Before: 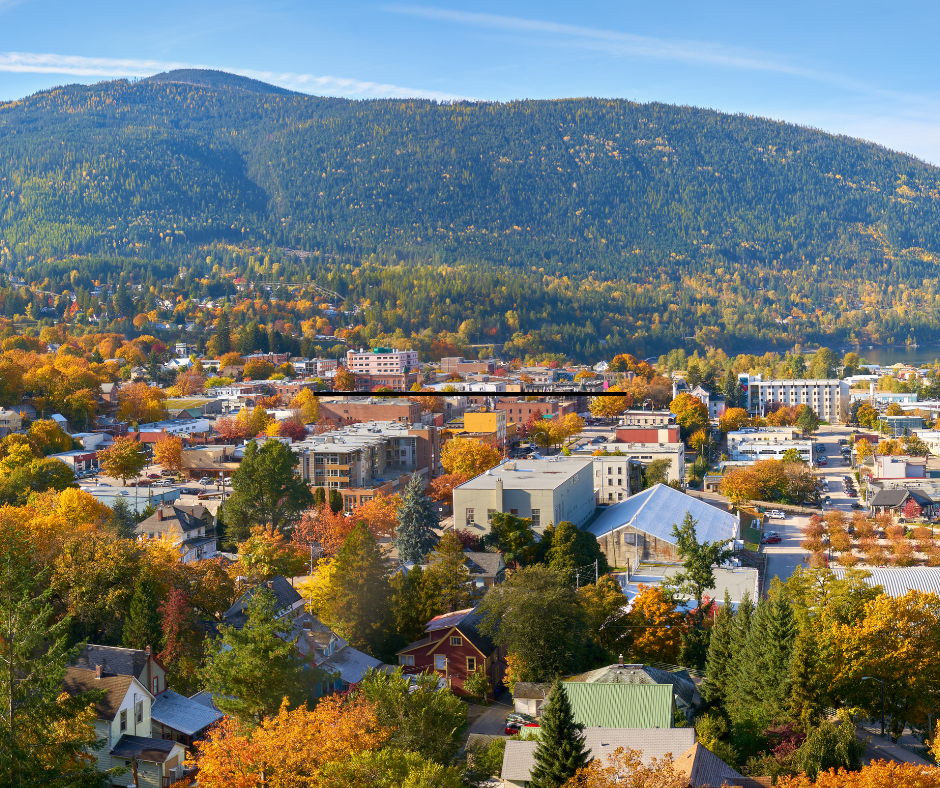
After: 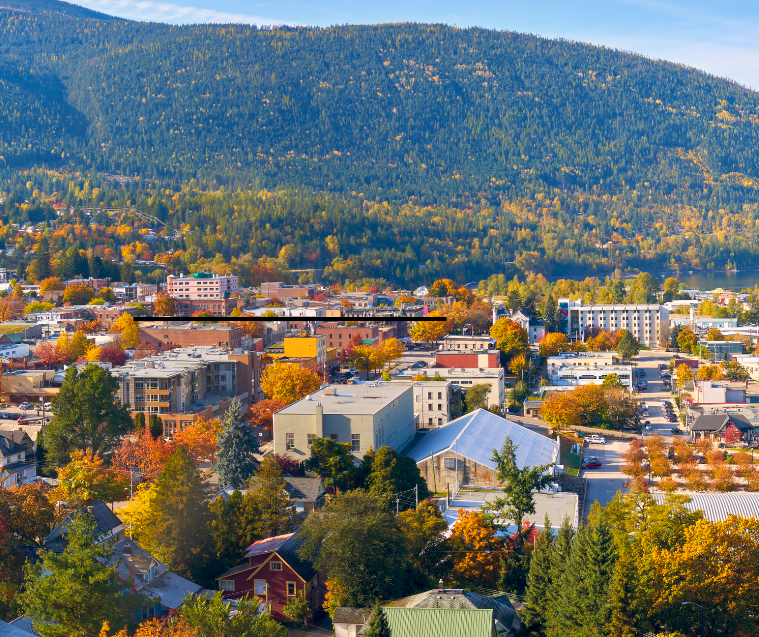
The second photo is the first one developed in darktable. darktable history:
crop: left 19.159%, top 9.58%, bottom 9.58%
color balance rgb: shadows lift › hue 87.51°, highlights gain › chroma 1.35%, highlights gain › hue 55.1°, global offset › chroma 0.13%, global offset › hue 253.66°, perceptual saturation grading › global saturation 16.38%
rotate and perspective: crop left 0, crop top 0
